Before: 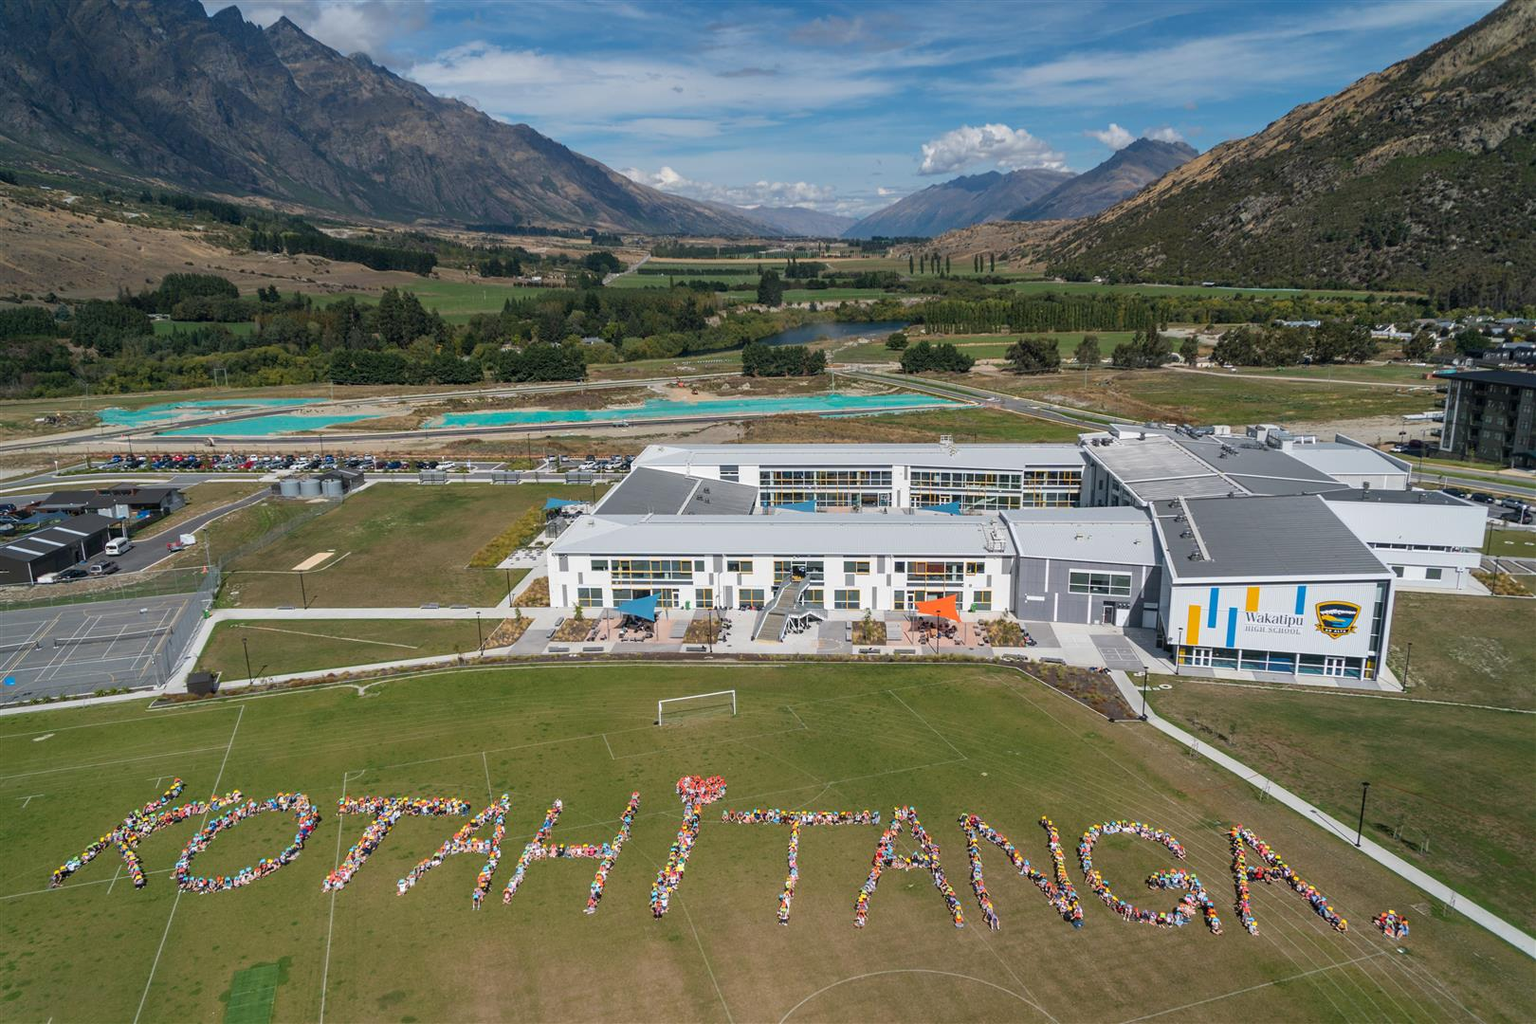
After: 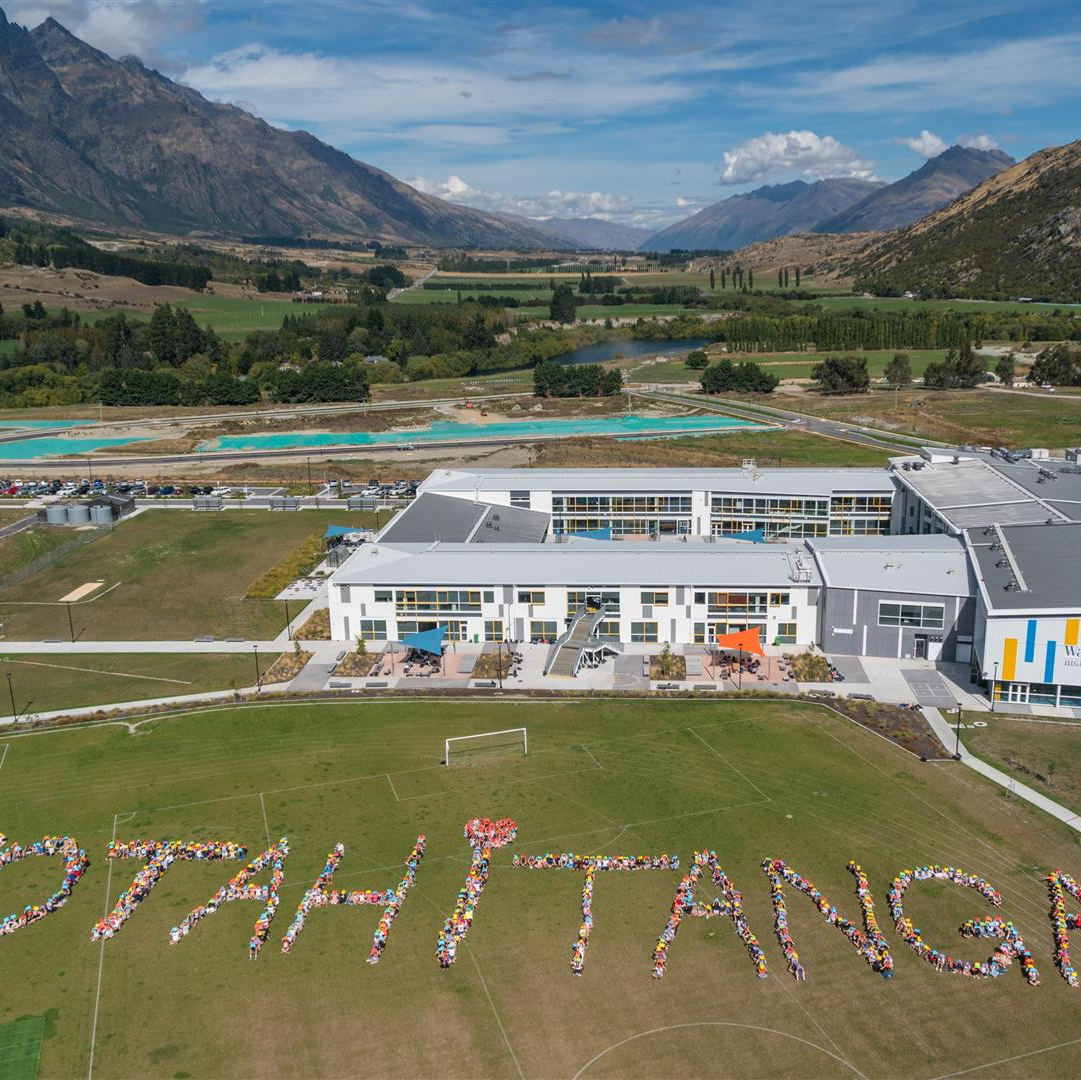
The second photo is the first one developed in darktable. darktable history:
crop: left 15.389%, right 17.87%
